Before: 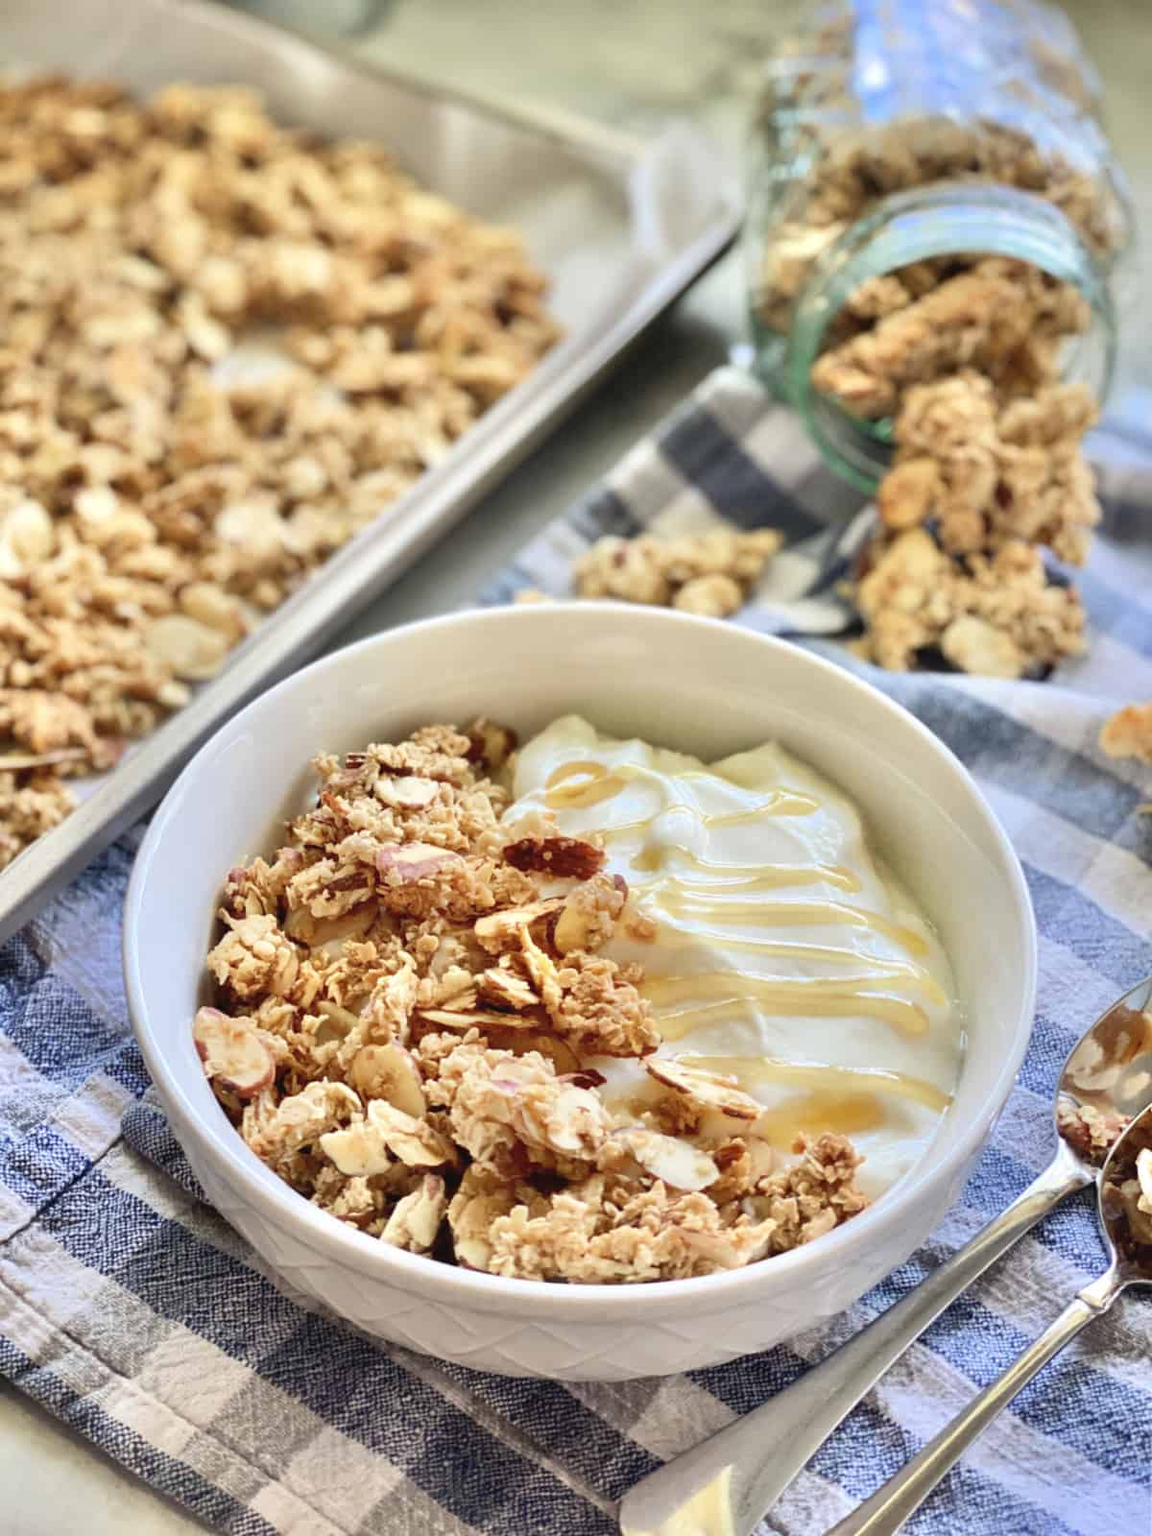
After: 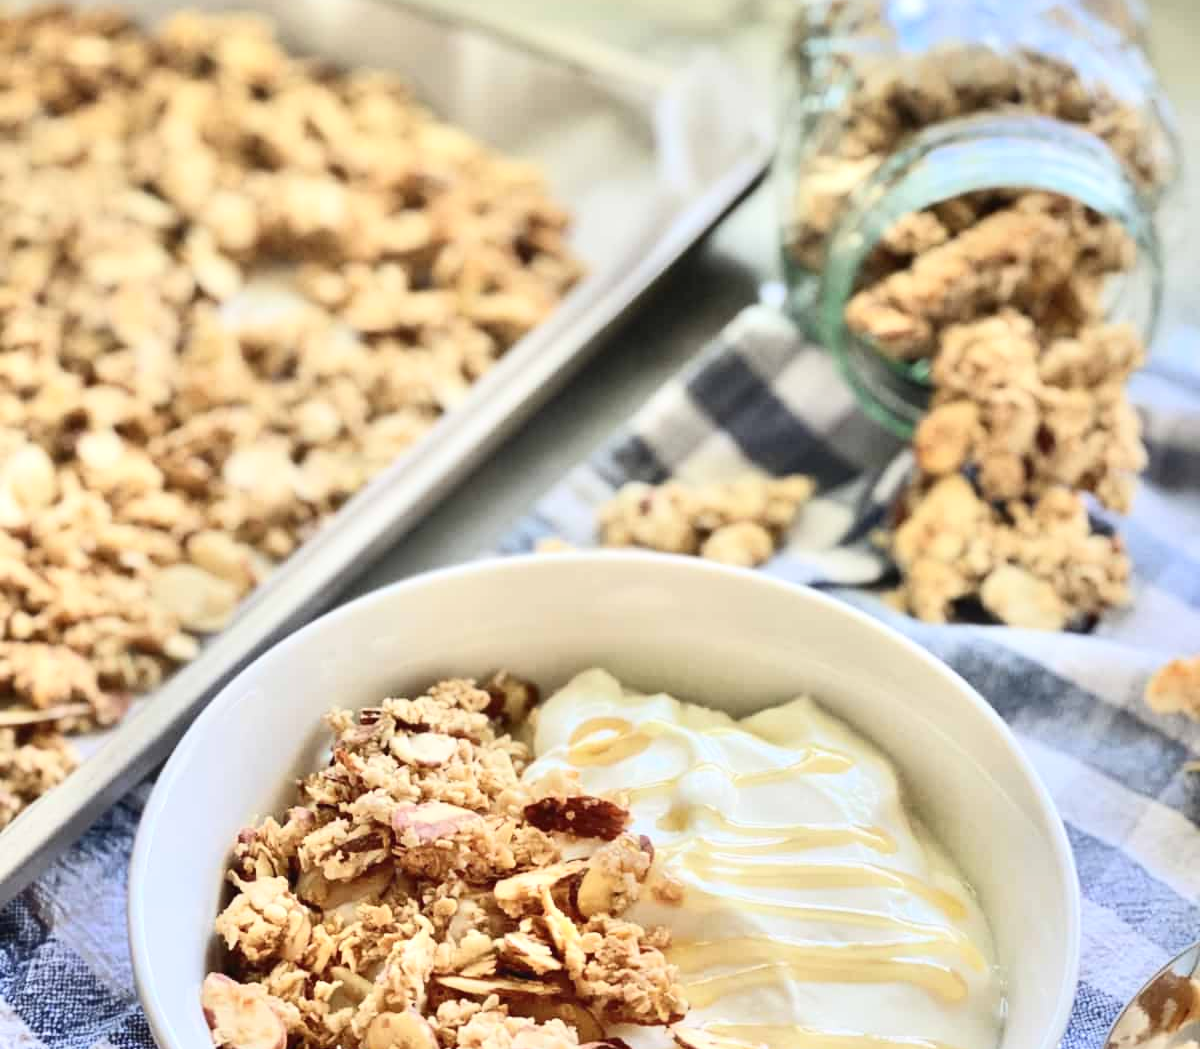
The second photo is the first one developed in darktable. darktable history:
contrast brightness saturation: contrast 0.239, brightness 0.089
crop and rotate: top 4.784%, bottom 29.636%
